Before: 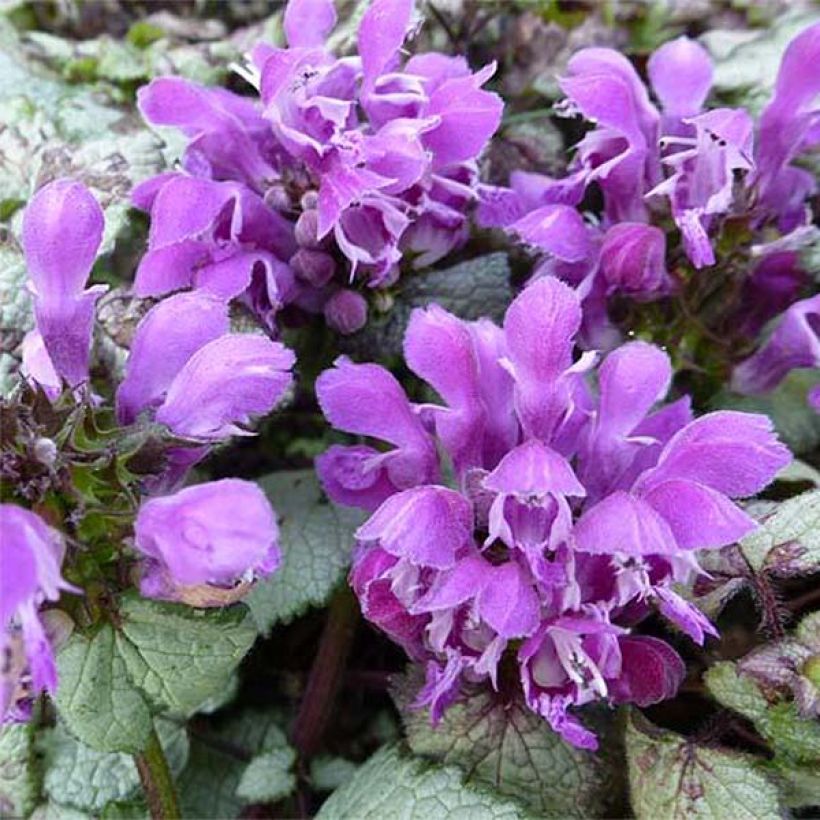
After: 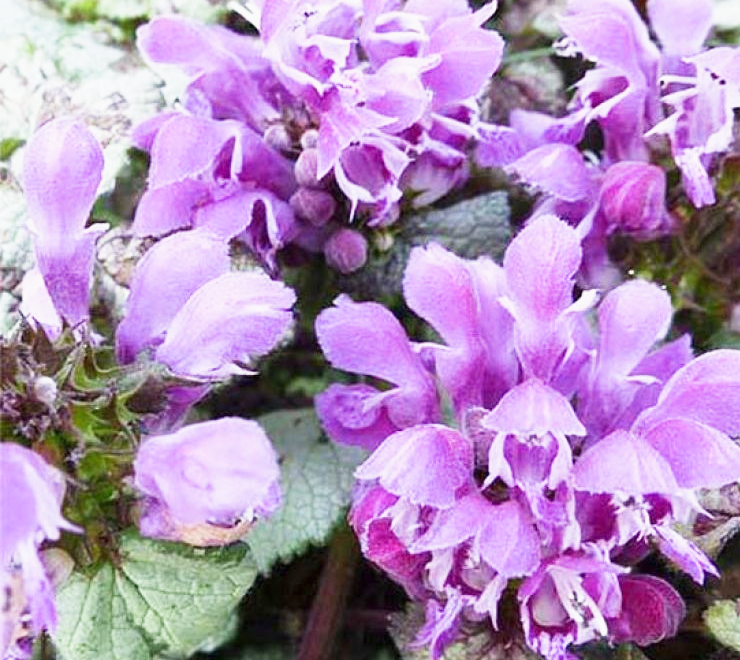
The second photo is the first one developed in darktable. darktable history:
crop: top 7.49%, right 9.717%, bottom 11.943%
exposure: black level correction 0, exposure 1.1 EV, compensate exposure bias true, compensate highlight preservation false
sigmoid: contrast 1.22, skew 0.65
